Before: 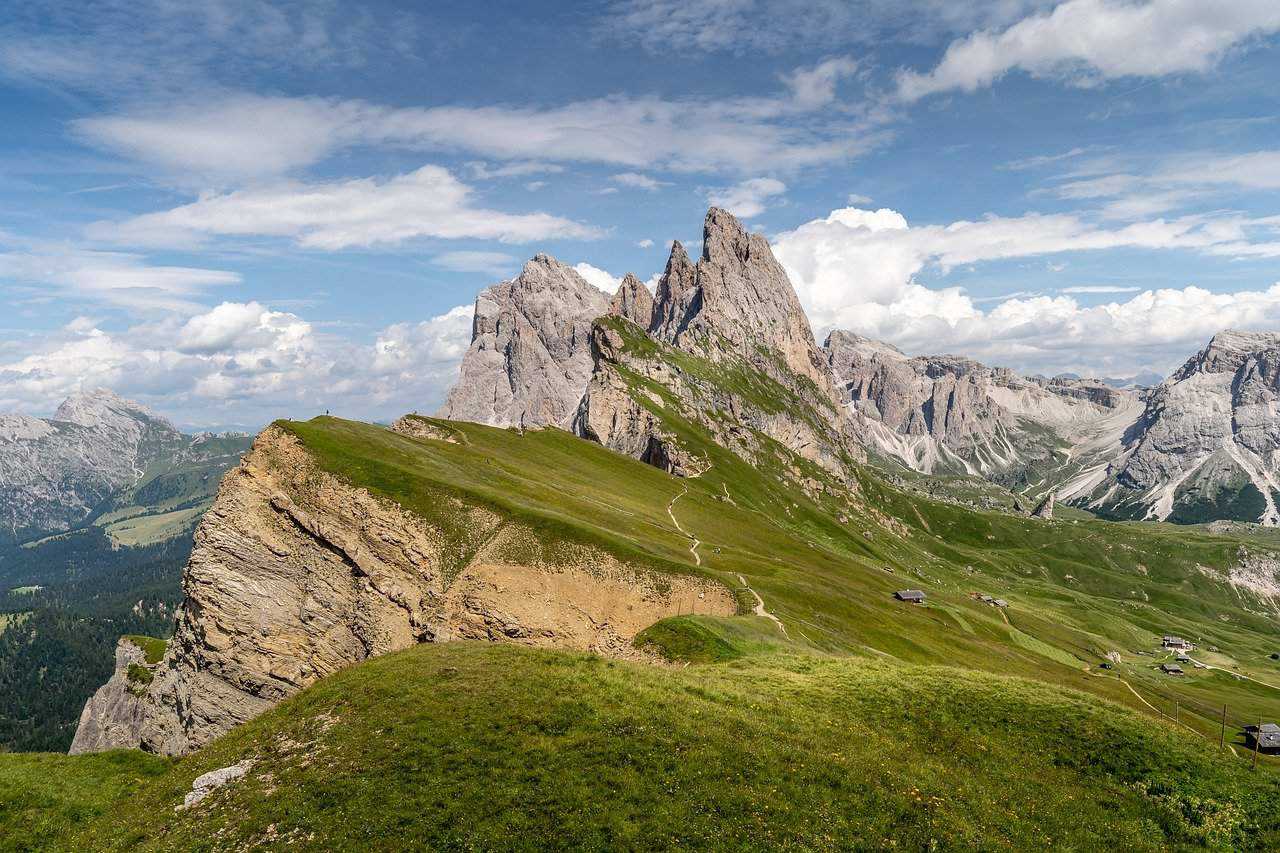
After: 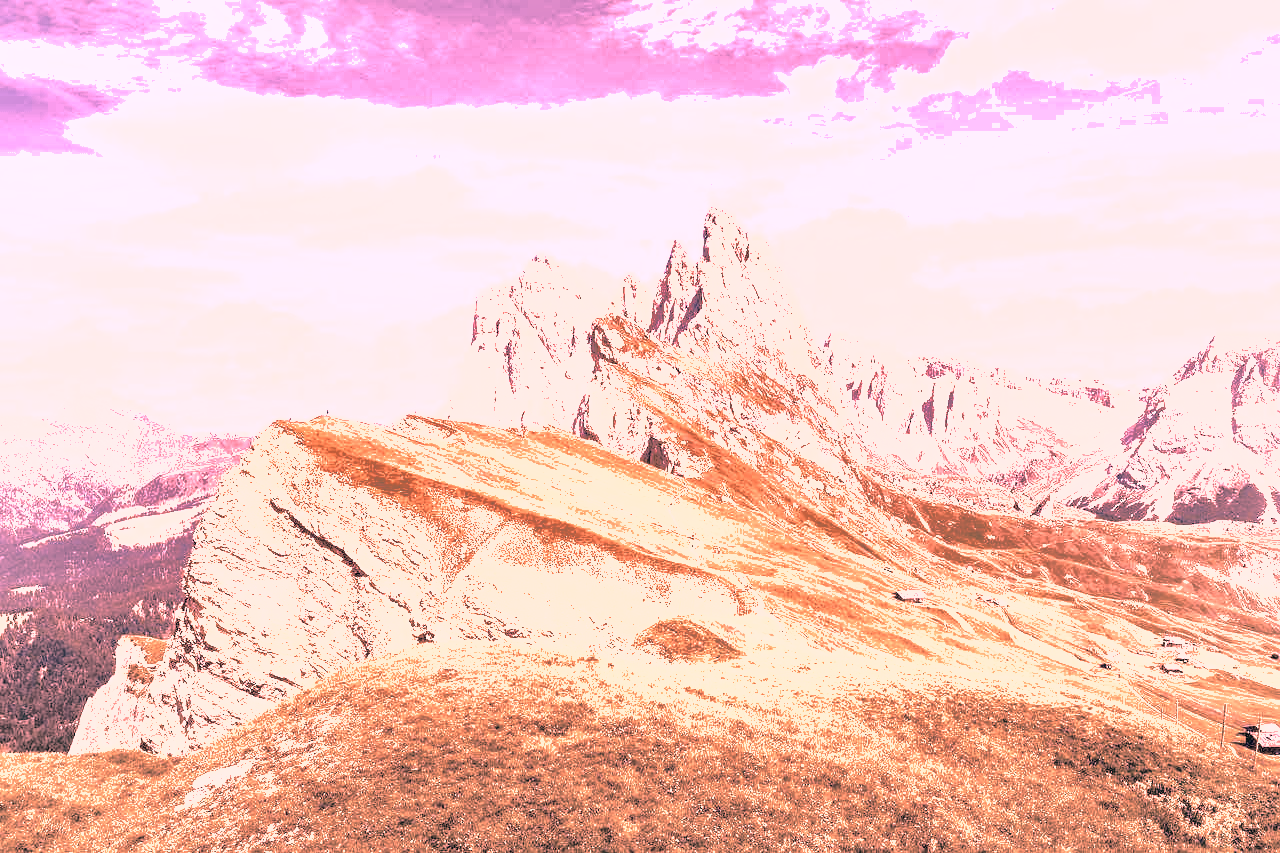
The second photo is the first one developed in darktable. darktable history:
local contrast: highlights 100%, shadows 100%, detail 120%, midtone range 0.2
color correction: highlights a* 2.75, highlights b* 5, shadows a* -2.04, shadows b* -4.84, saturation 0.8
white balance: red 4.26, blue 1.802
contrast brightness saturation: brightness 0.18, saturation -0.5
shadows and highlights: on, module defaults
